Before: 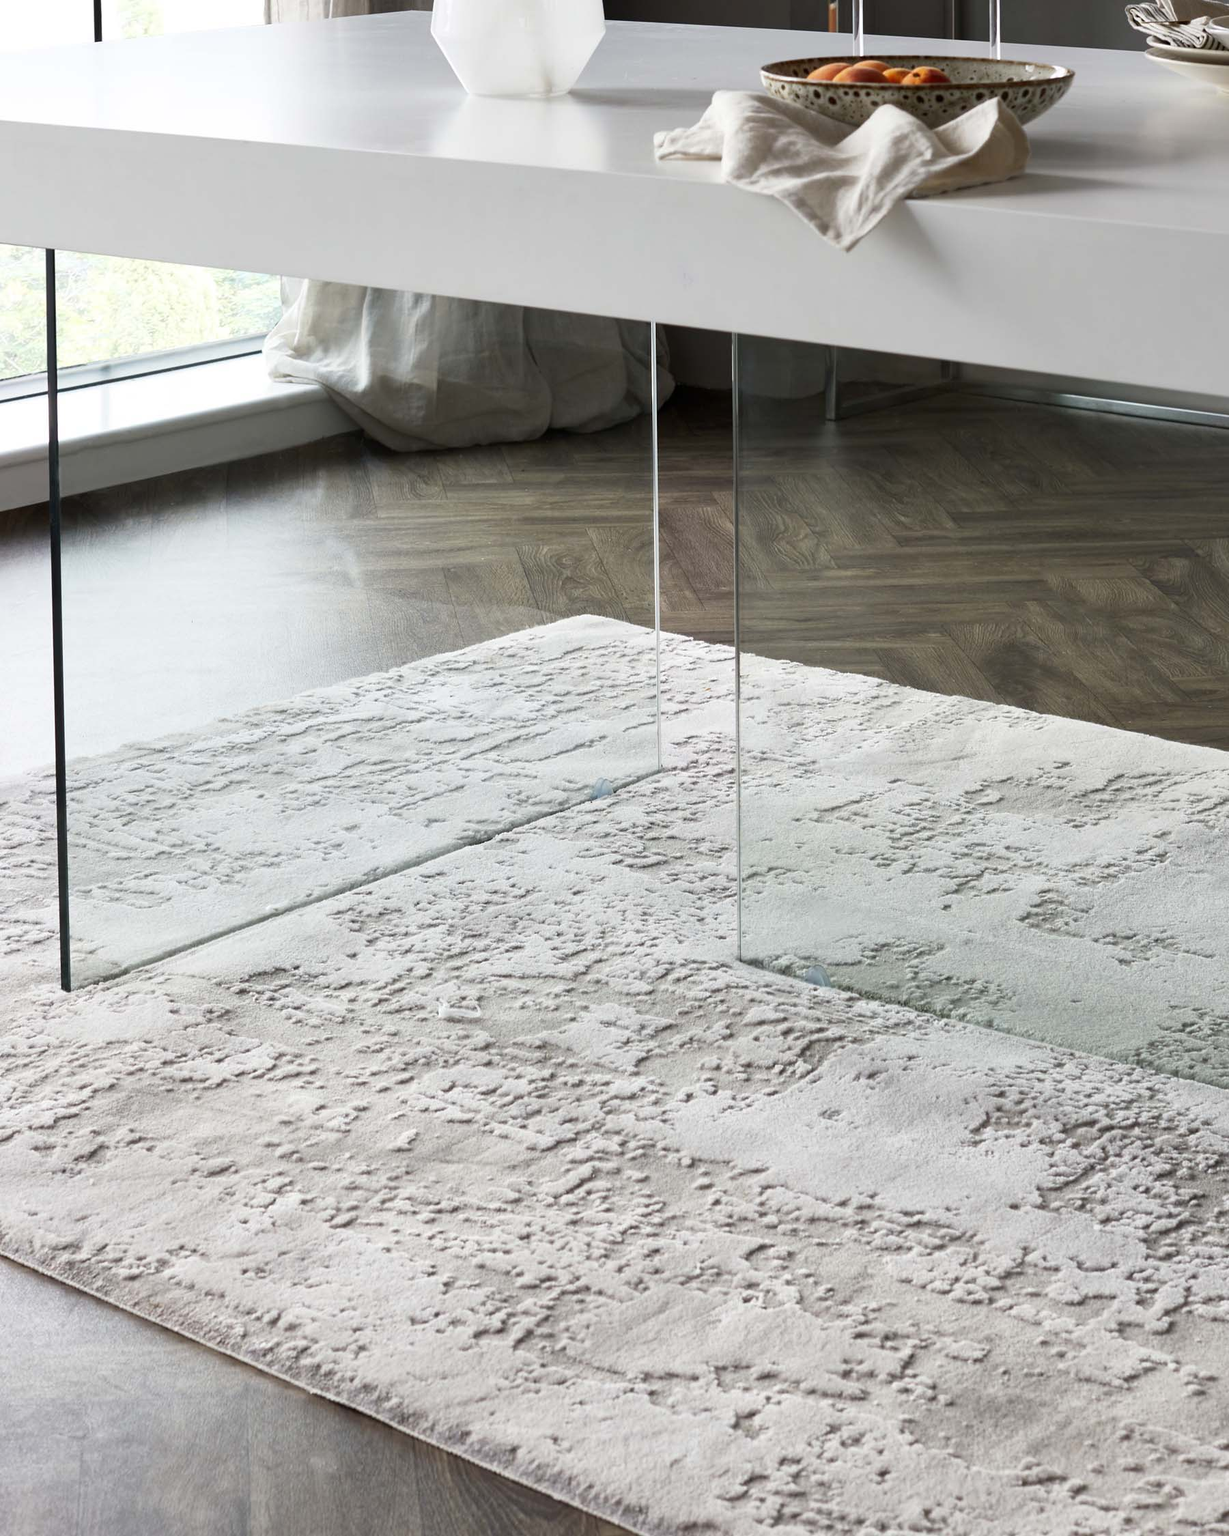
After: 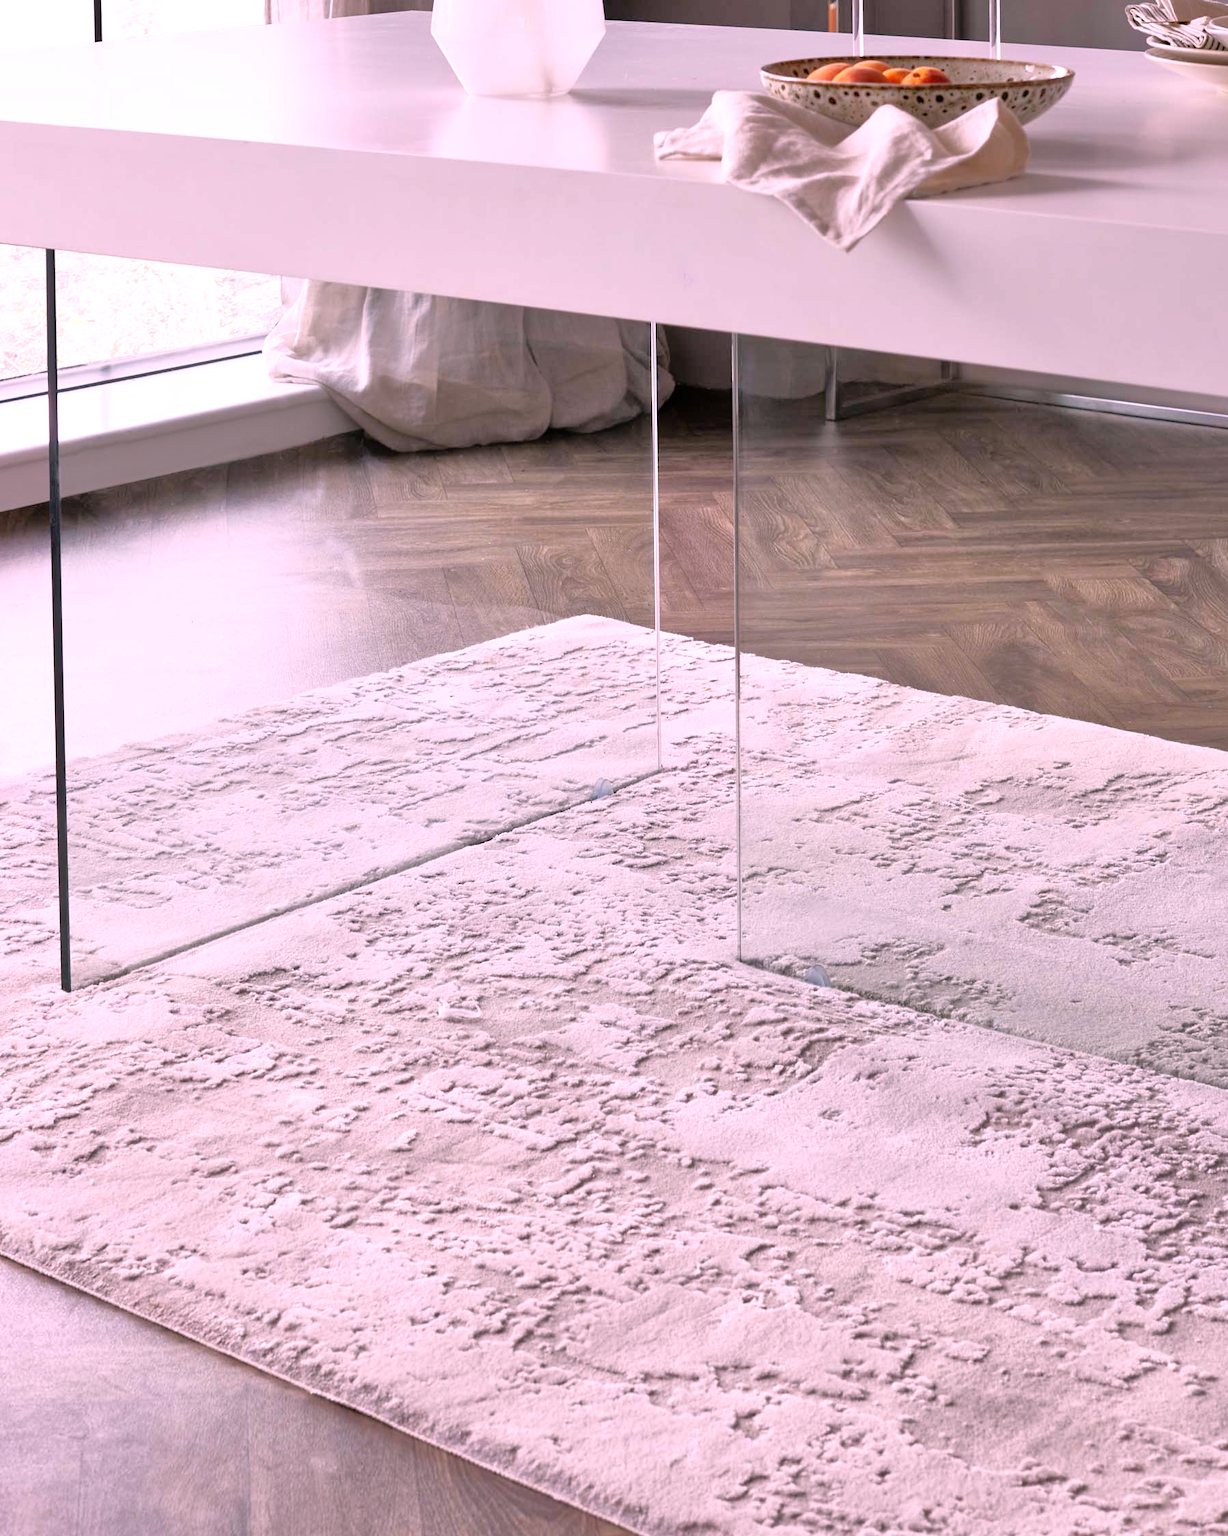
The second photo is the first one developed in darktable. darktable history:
white balance: red 1.188, blue 1.11
tone equalizer: -7 EV 0.15 EV, -6 EV 0.6 EV, -5 EV 1.15 EV, -4 EV 1.33 EV, -3 EV 1.15 EV, -2 EV 0.6 EV, -1 EV 0.15 EV, mask exposure compensation -0.5 EV
